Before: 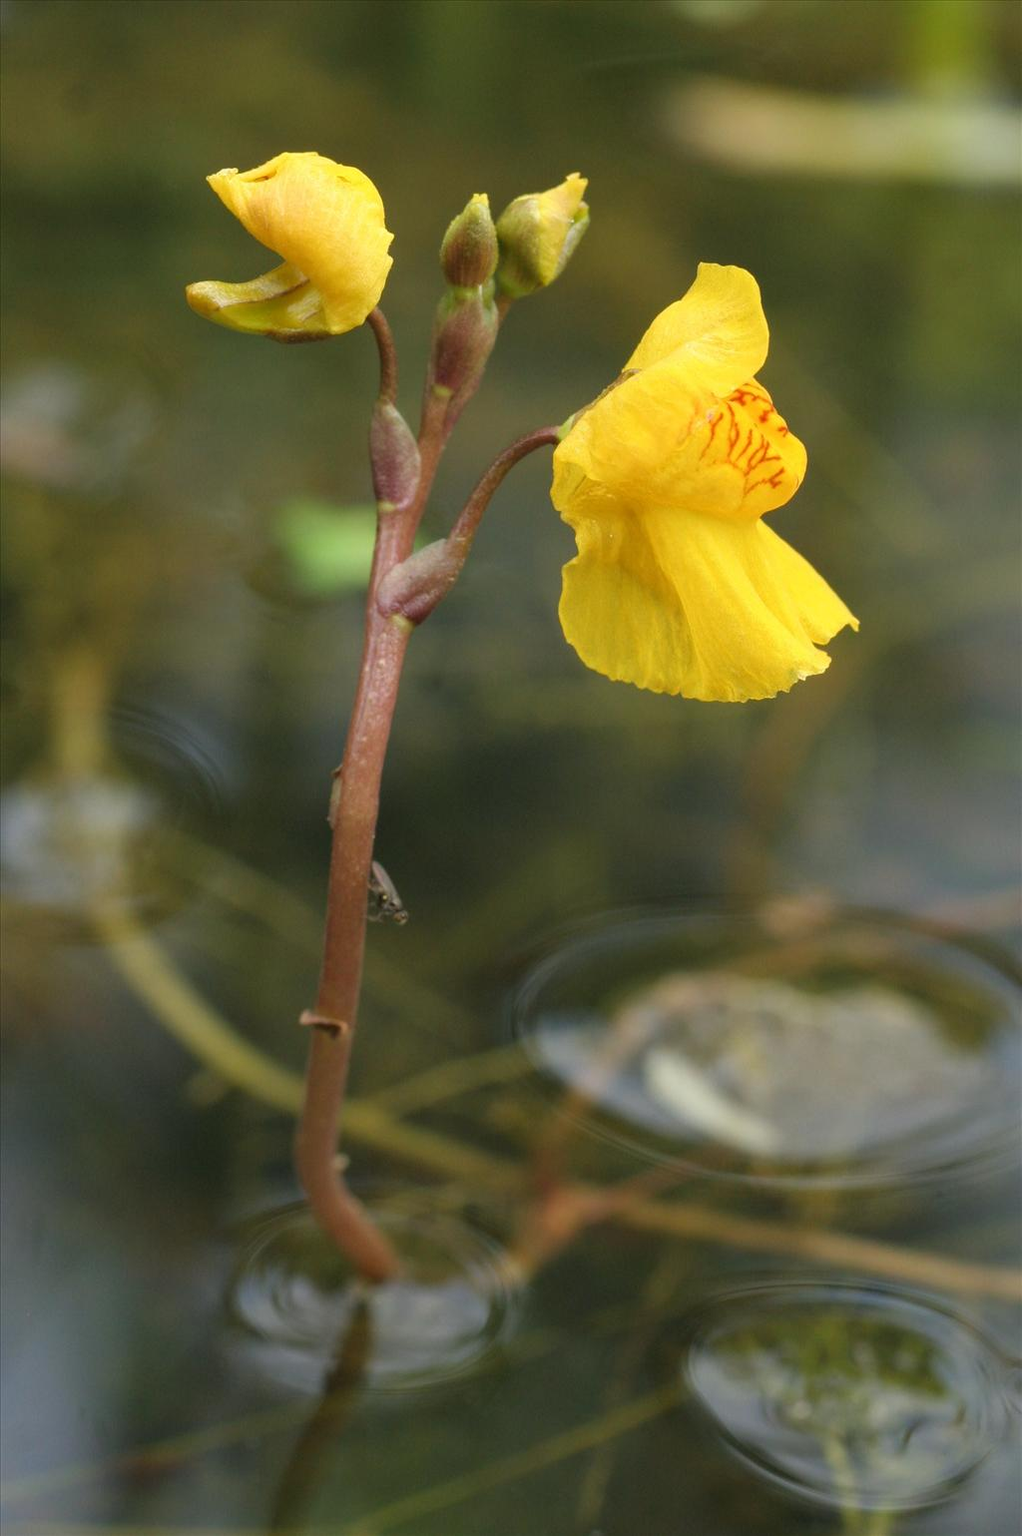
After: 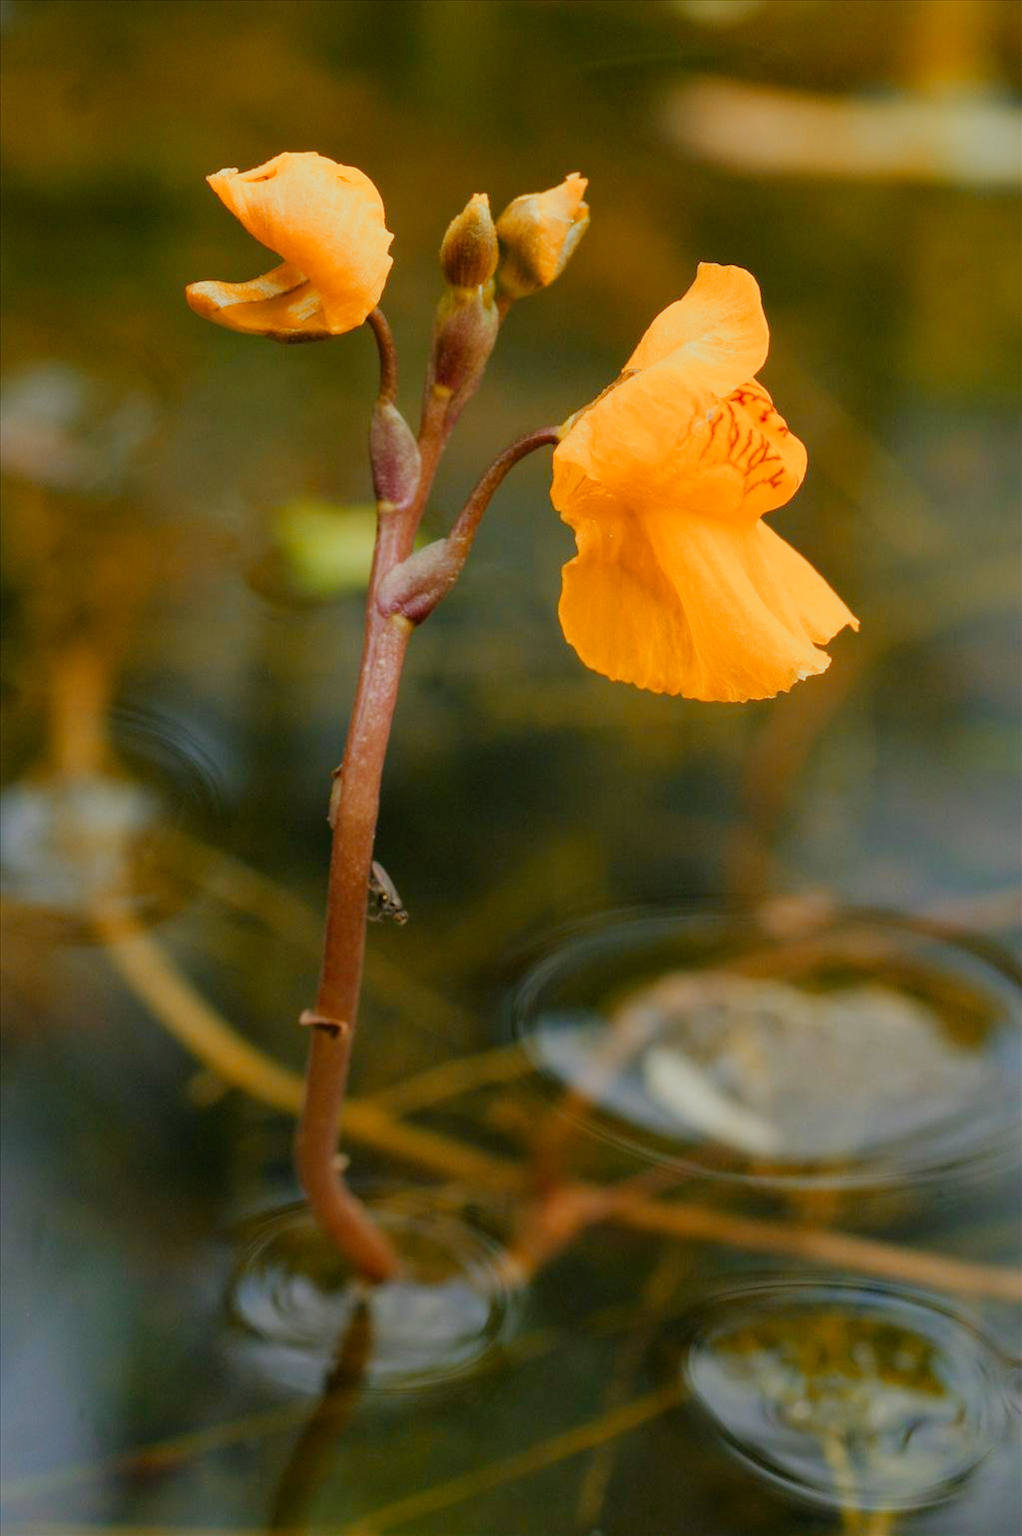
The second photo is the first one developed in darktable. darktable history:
color zones: curves: ch2 [(0, 0.5) (0.143, 0.5) (0.286, 0.416) (0.429, 0.5) (0.571, 0.5) (0.714, 0.5) (0.857, 0.5) (1, 0.5)]
filmic rgb: black relative exposure -7.65 EV, white relative exposure 4.56 EV, hardness 3.61, contrast 1.057, add noise in highlights 0.001, preserve chrominance no, color science v3 (2019), use custom middle-gray values true, contrast in highlights soft
color correction: highlights b* -0.021, saturation 1.33
